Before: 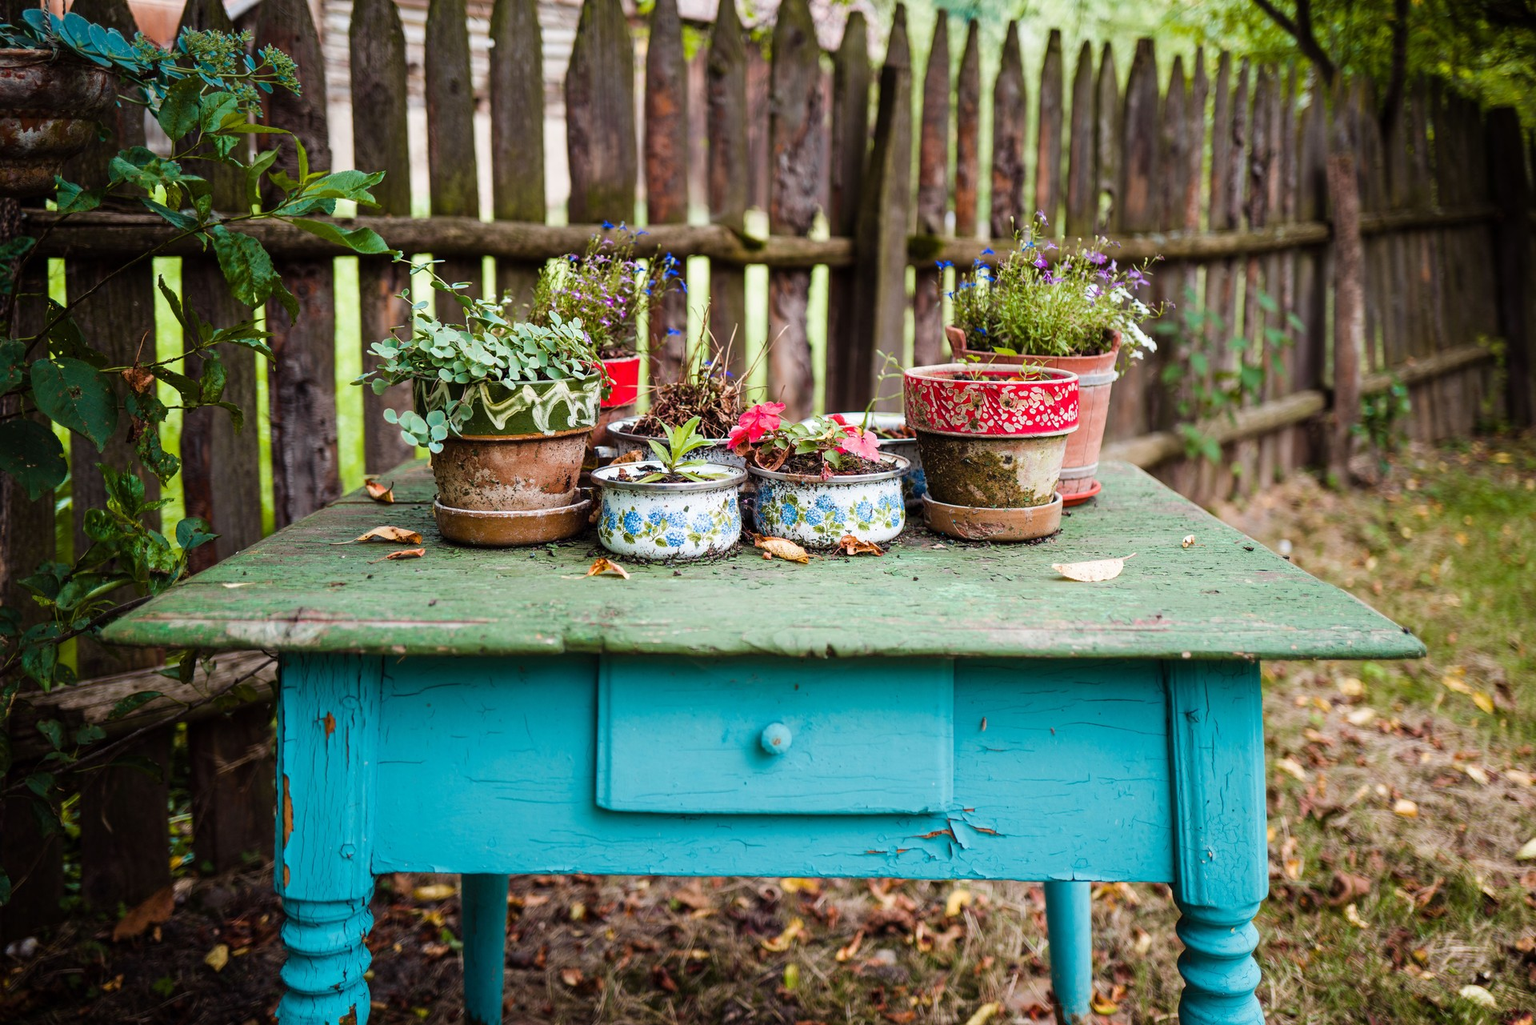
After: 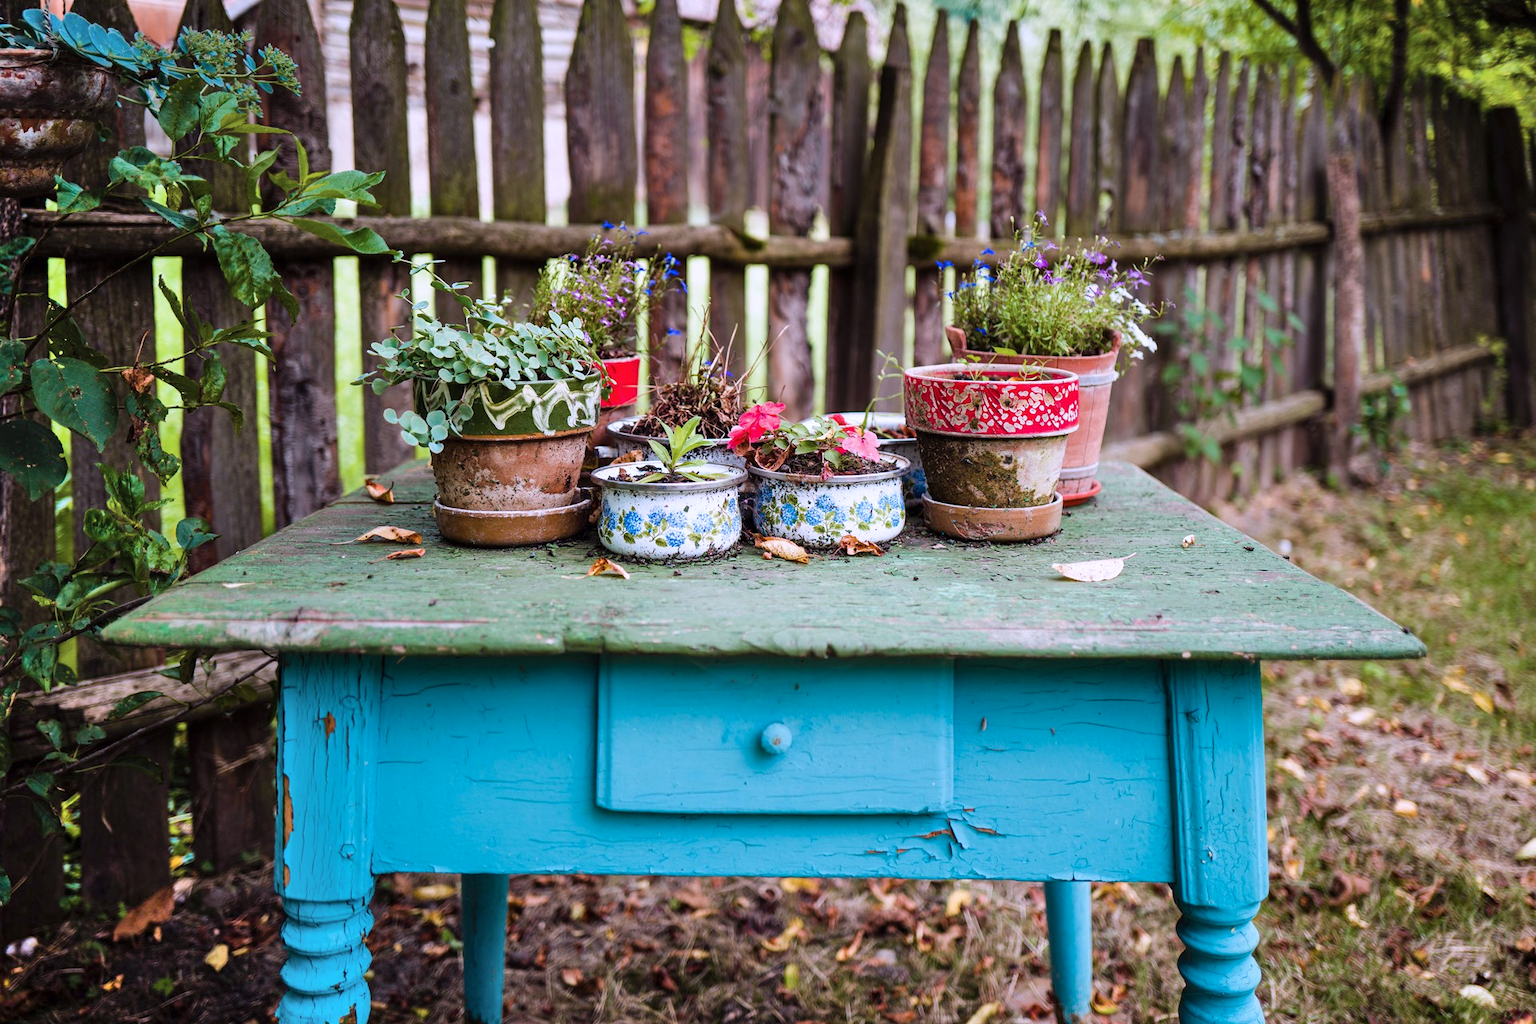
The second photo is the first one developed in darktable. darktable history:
color calibration: illuminant as shot in camera, x 0.363, y 0.385, temperature 4547.05 K
shadows and highlights: shadows 59.67, highlights -60.48, soften with gaussian
